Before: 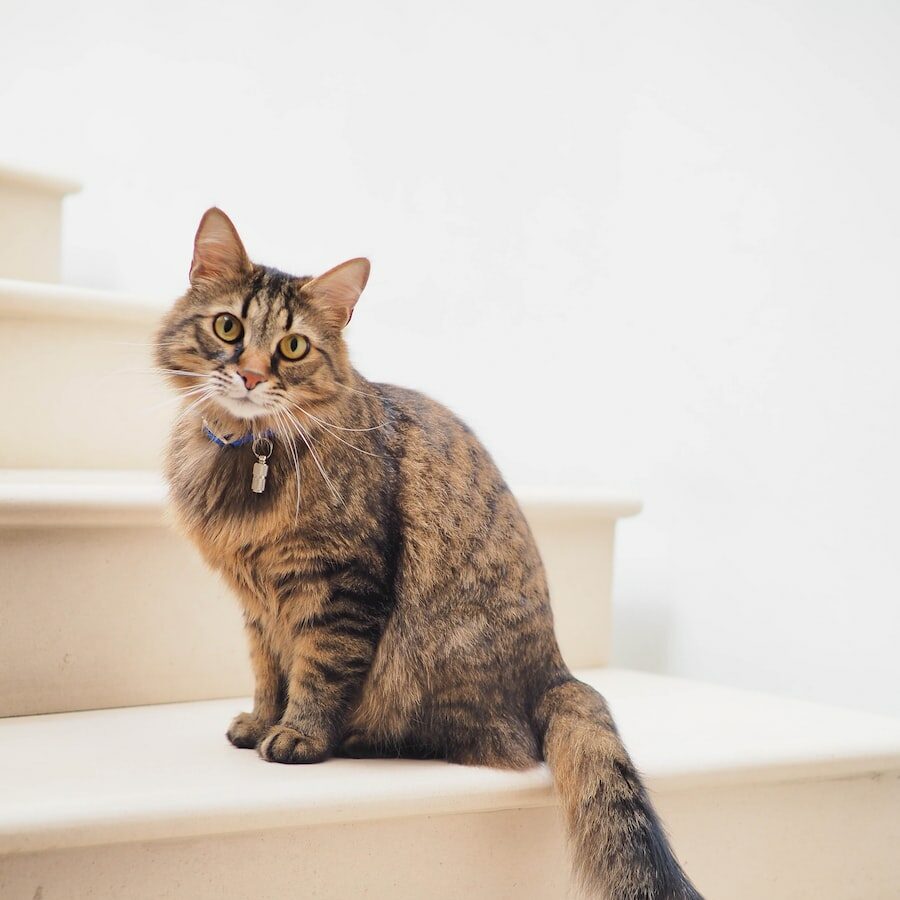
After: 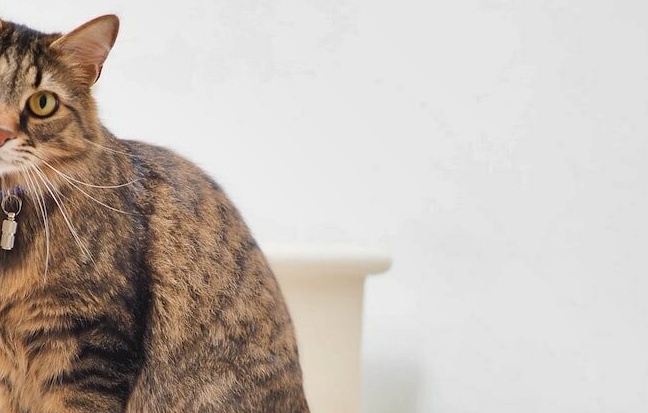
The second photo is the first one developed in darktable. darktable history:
crop and rotate: left 27.938%, top 27.046%, bottom 27.046%
shadows and highlights: white point adjustment 0.05, highlights color adjustment 55.9%, soften with gaussian
